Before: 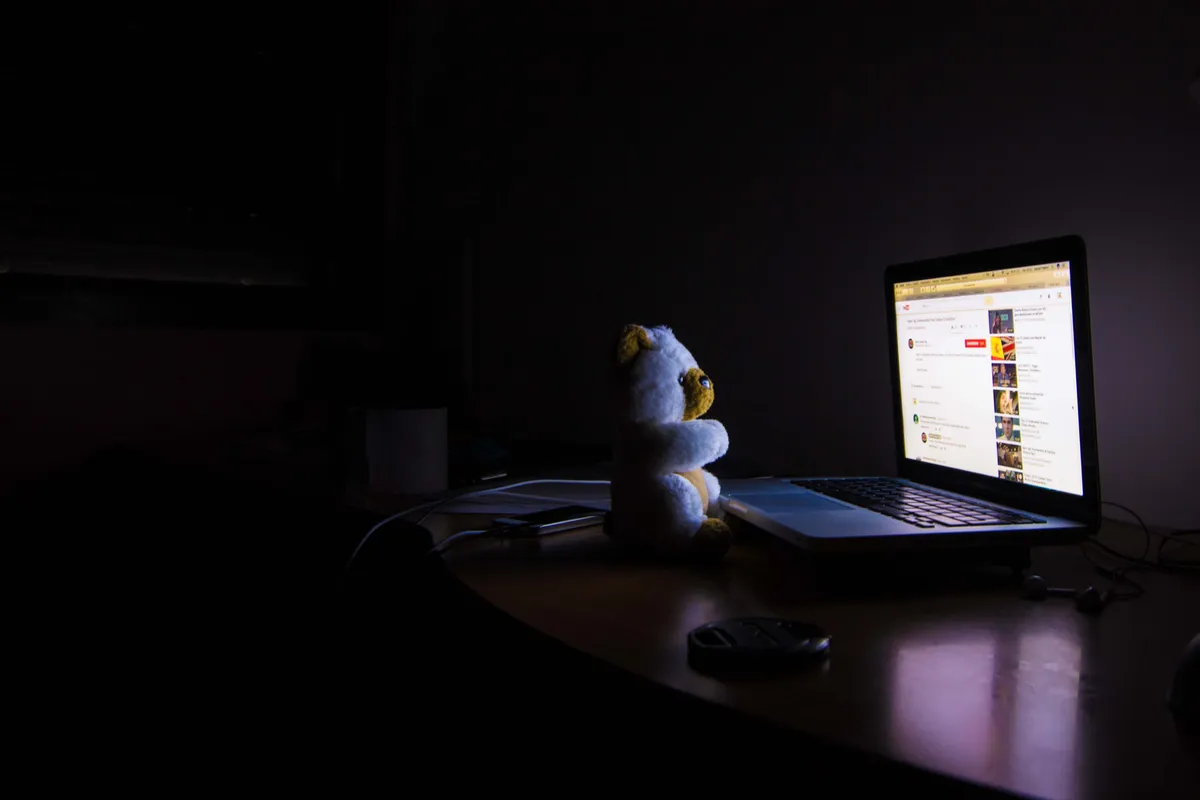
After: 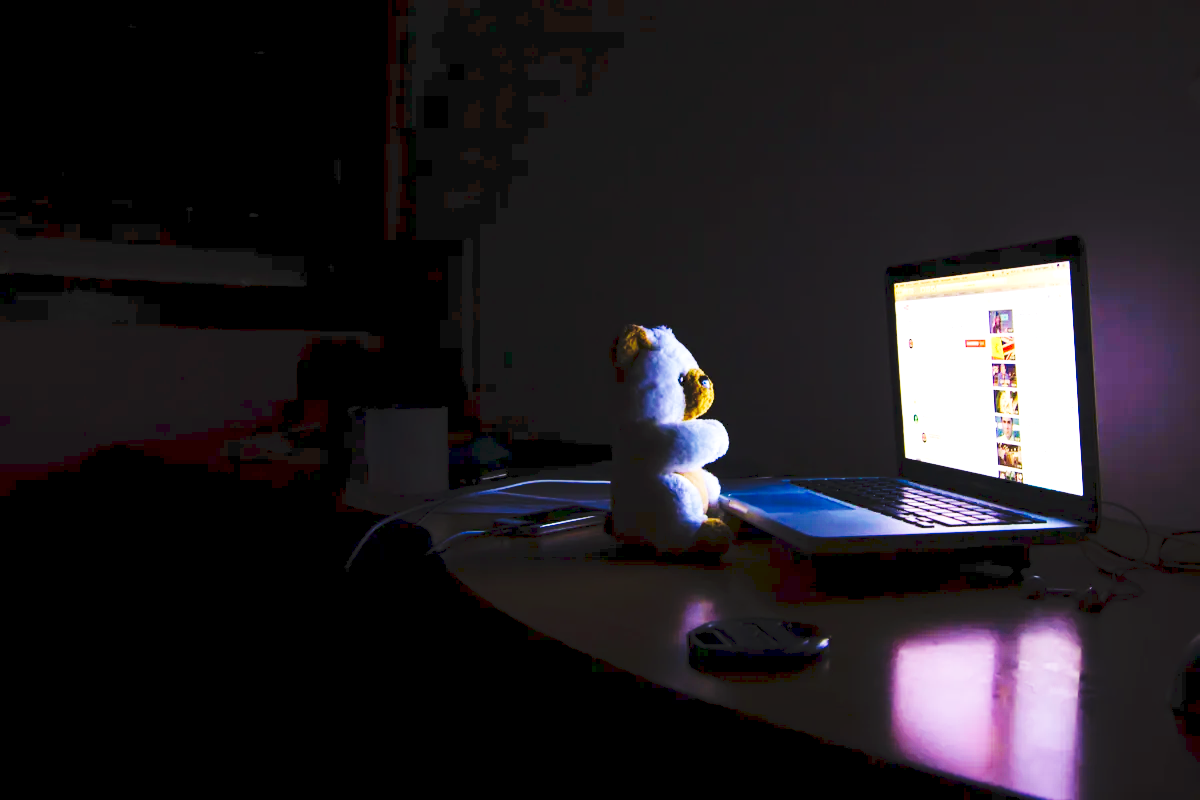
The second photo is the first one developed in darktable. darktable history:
tone curve: curves: ch0 [(0, 0) (0.003, 0.077) (0.011, 0.089) (0.025, 0.105) (0.044, 0.122) (0.069, 0.134) (0.1, 0.151) (0.136, 0.171) (0.177, 0.198) (0.224, 0.23) (0.277, 0.273) (0.335, 0.343) (0.399, 0.422) (0.468, 0.508) (0.543, 0.601) (0.623, 0.695) (0.709, 0.782) (0.801, 0.866) (0.898, 0.934) (1, 1)], preserve colors none
exposure: black level correction 0.001, exposure 0.955 EV, compensate exposure bias true, compensate highlight preservation false
base curve: curves: ch0 [(0, 0) (0.036, 0.025) (0.121, 0.166) (0.206, 0.329) (0.605, 0.79) (1, 1)], preserve colors none
velvia: on, module defaults
